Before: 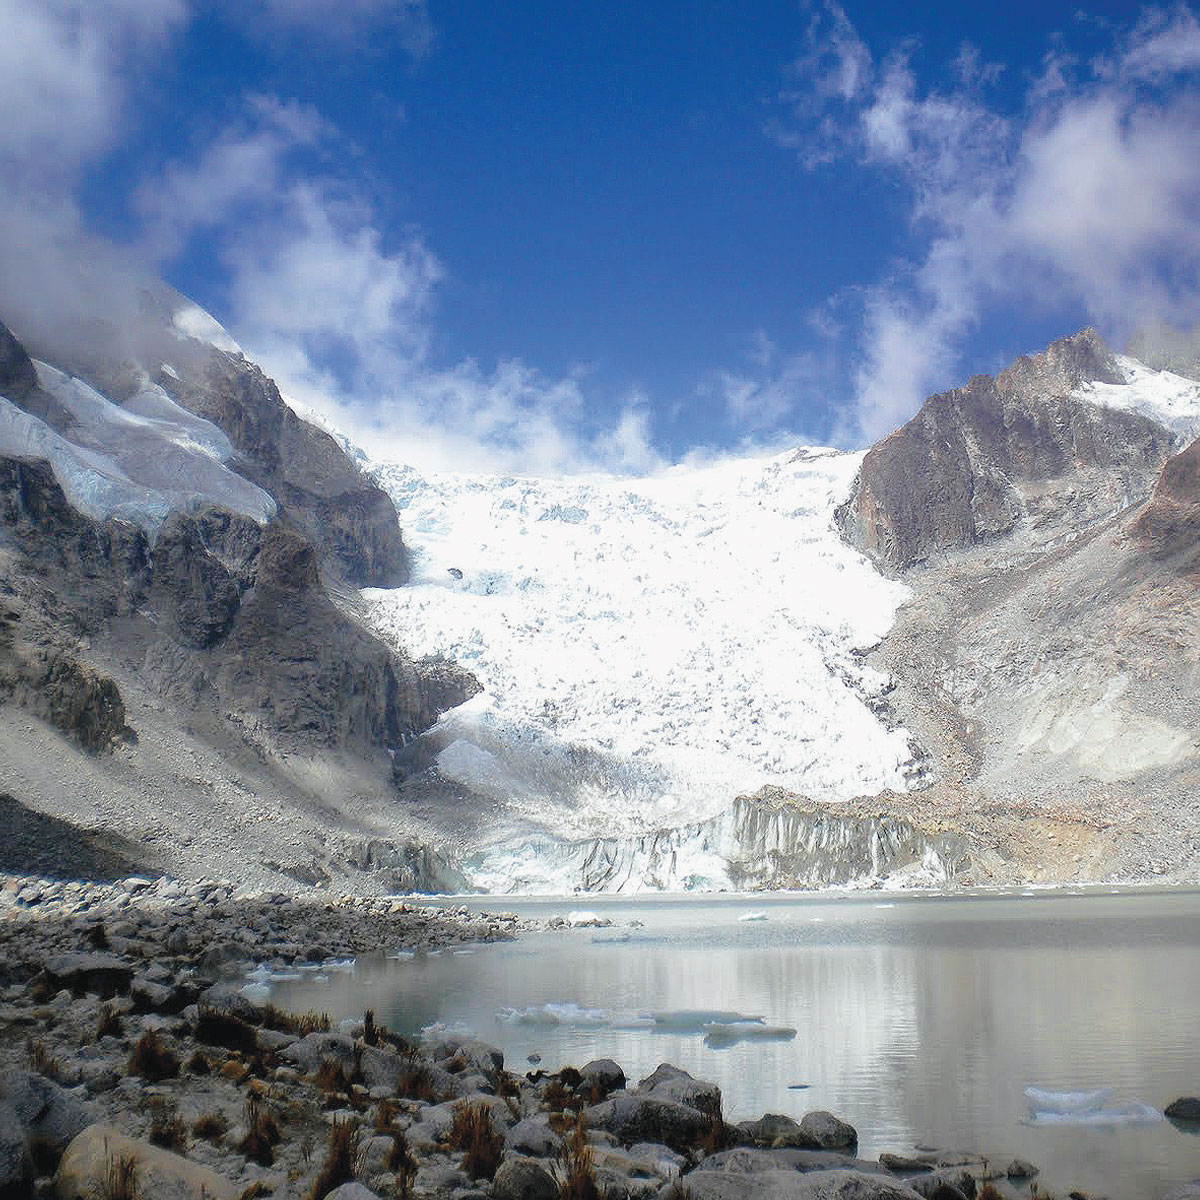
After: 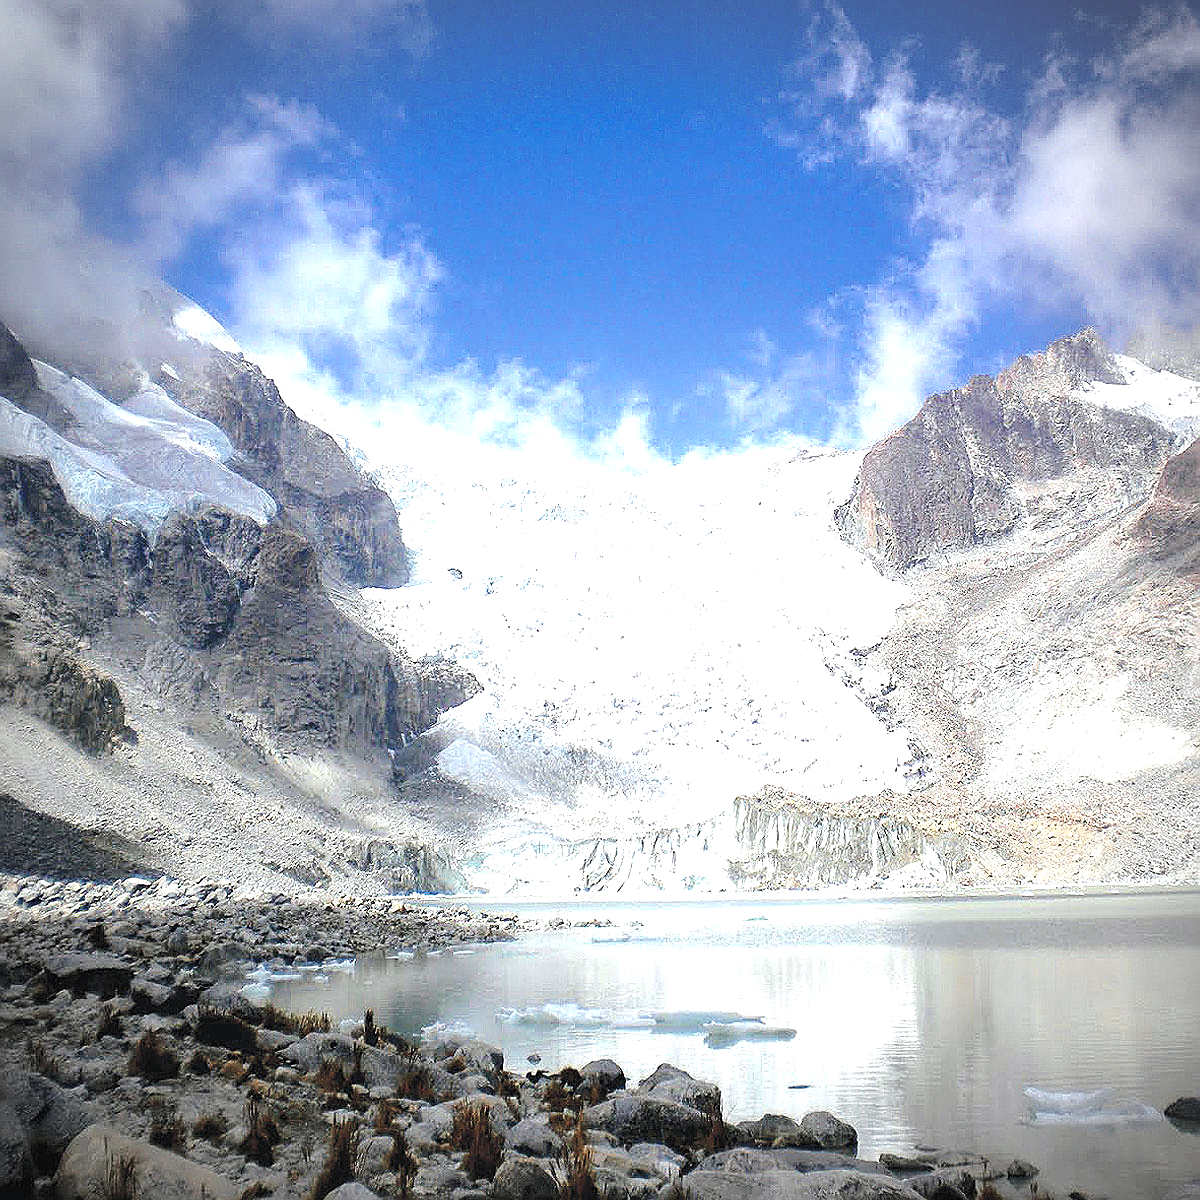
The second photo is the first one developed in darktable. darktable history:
vignetting: on, module defaults
sharpen: on, module defaults
contrast equalizer: octaves 7, y [[0.535, 0.543, 0.548, 0.548, 0.542, 0.532], [0.5 ×6], [0.5 ×6], [0 ×6], [0 ×6]], mix 0.318
exposure: exposure 1.001 EV, compensate exposure bias true, compensate highlight preservation false
tone equalizer: -8 EV -0.587 EV
